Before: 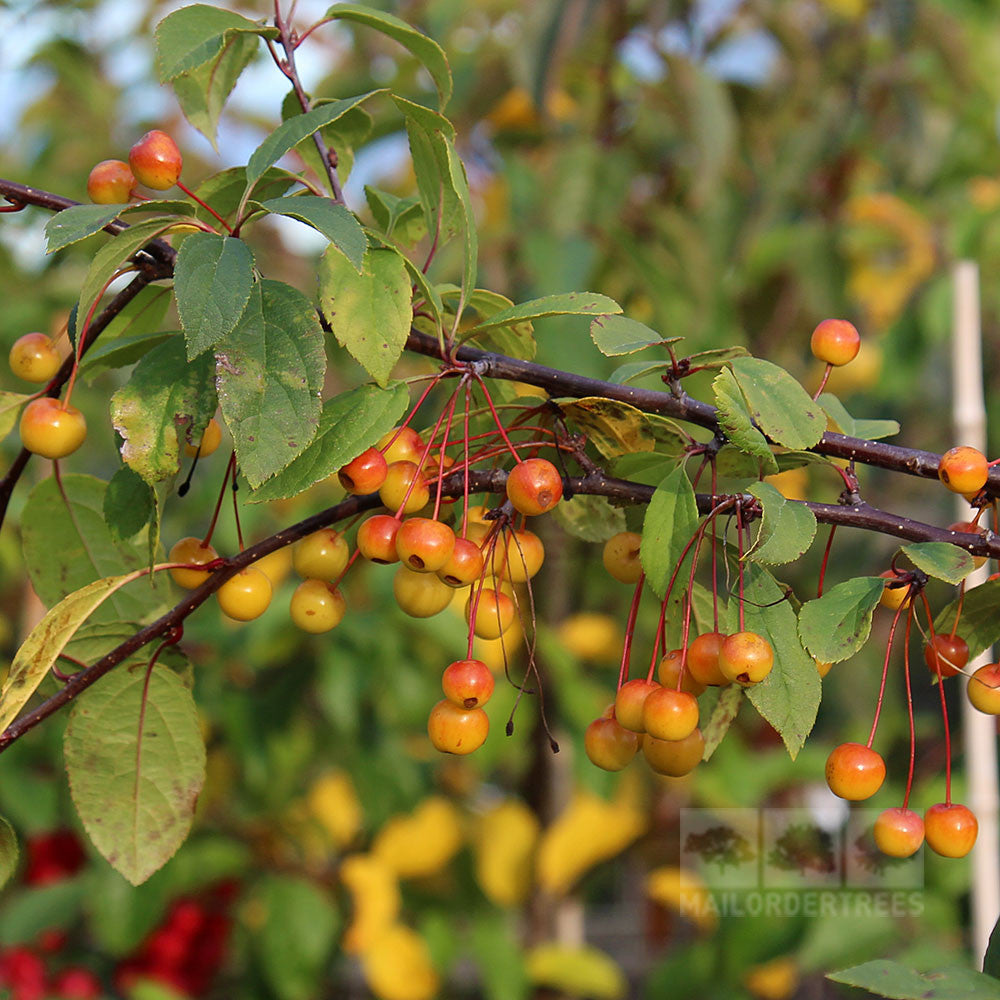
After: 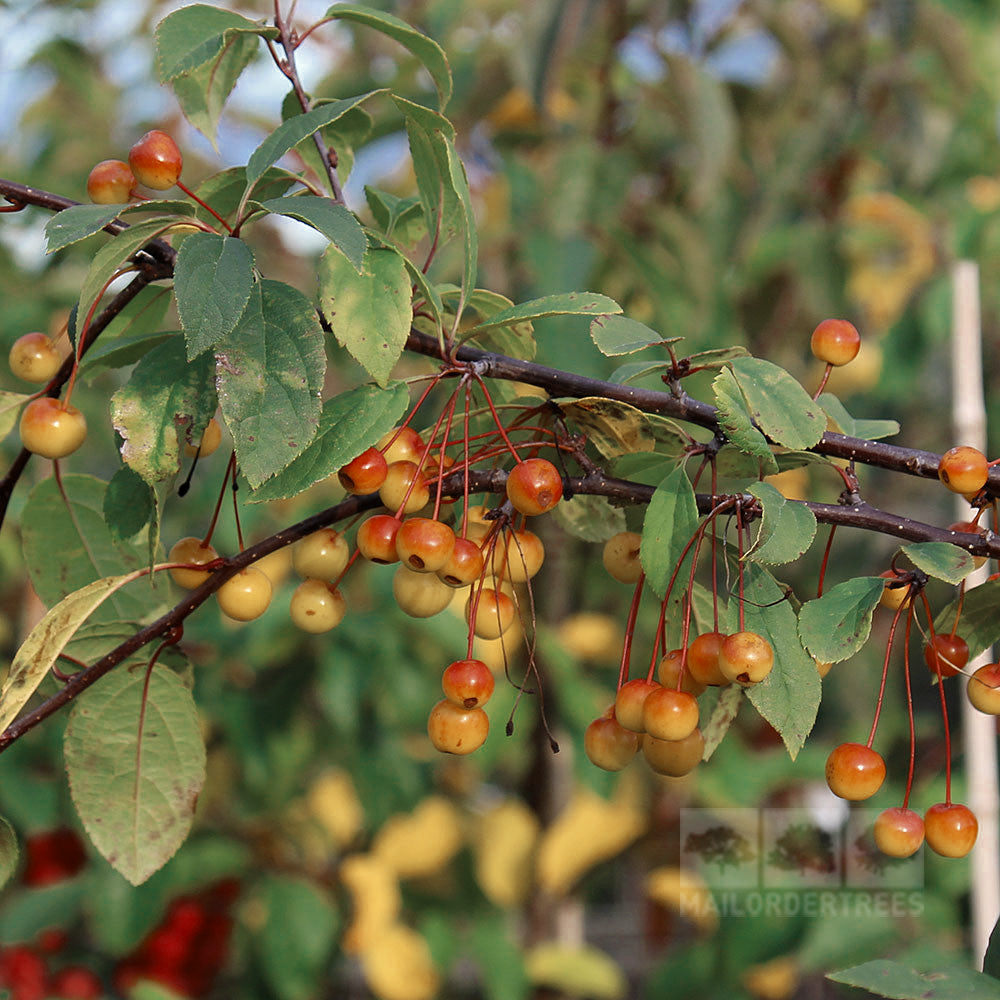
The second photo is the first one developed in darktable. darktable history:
color zones: curves: ch0 [(0, 0.5) (0.125, 0.4) (0.25, 0.5) (0.375, 0.4) (0.5, 0.4) (0.625, 0.35) (0.75, 0.35) (0.875, 0.5)]; ch1 [(0, 0.35) (0.125, 0.45) (0.25, 0.35) (0.375, 0.35) (0.5, 0.35) (0.625, 0.35) (0.75, 0.45) (0.875, 0.35)]; ch2 [(0, 0.6) (0.125, 0.5) (0.25, 0.5) (0.375, 0.6) (0.5, 0.6) (0.625, 0.5) (0.75, 0.5) (0.875, 0.5)]
levels: mode automatic, black 0.023%, white 99.97%, levels [0.062, 0.494, 0.925]
